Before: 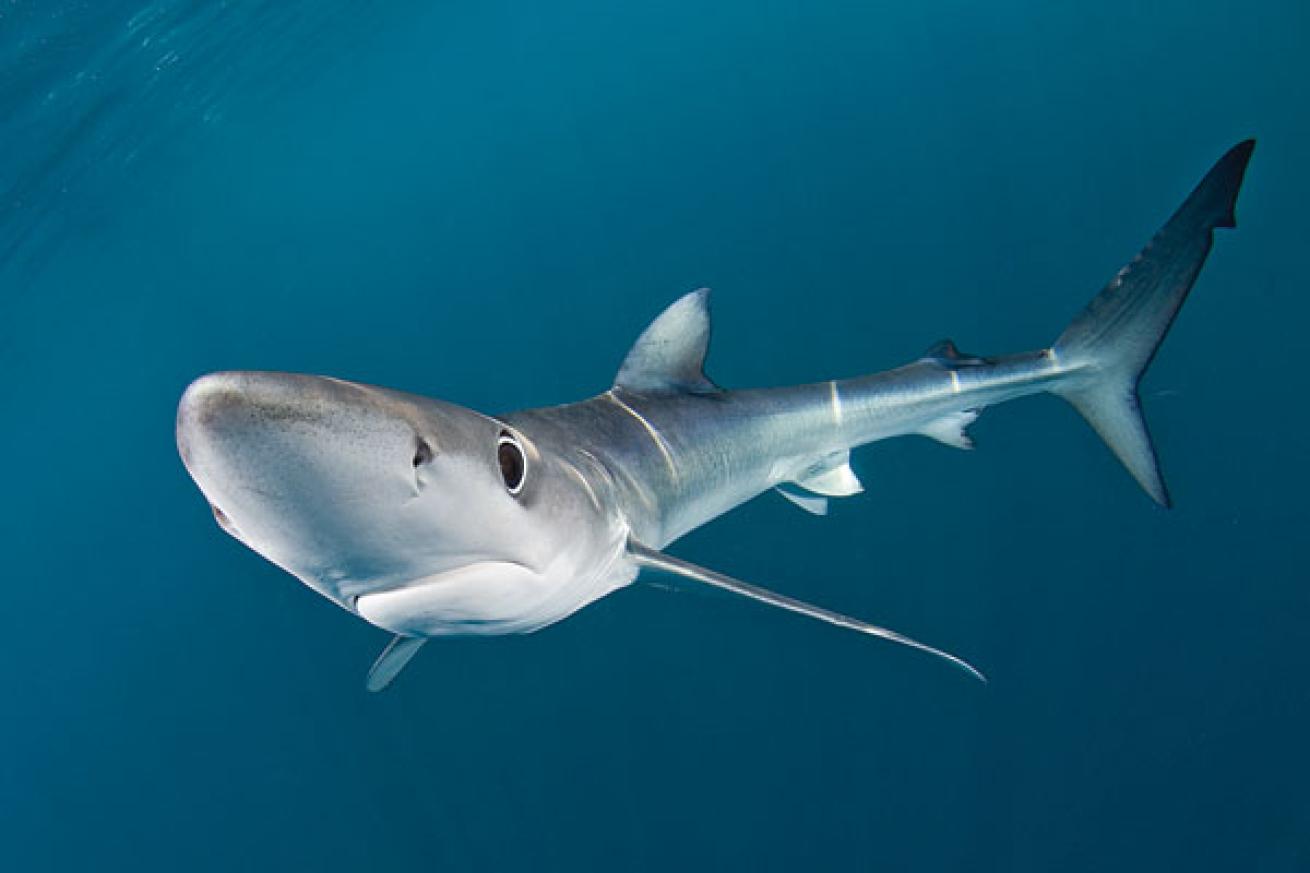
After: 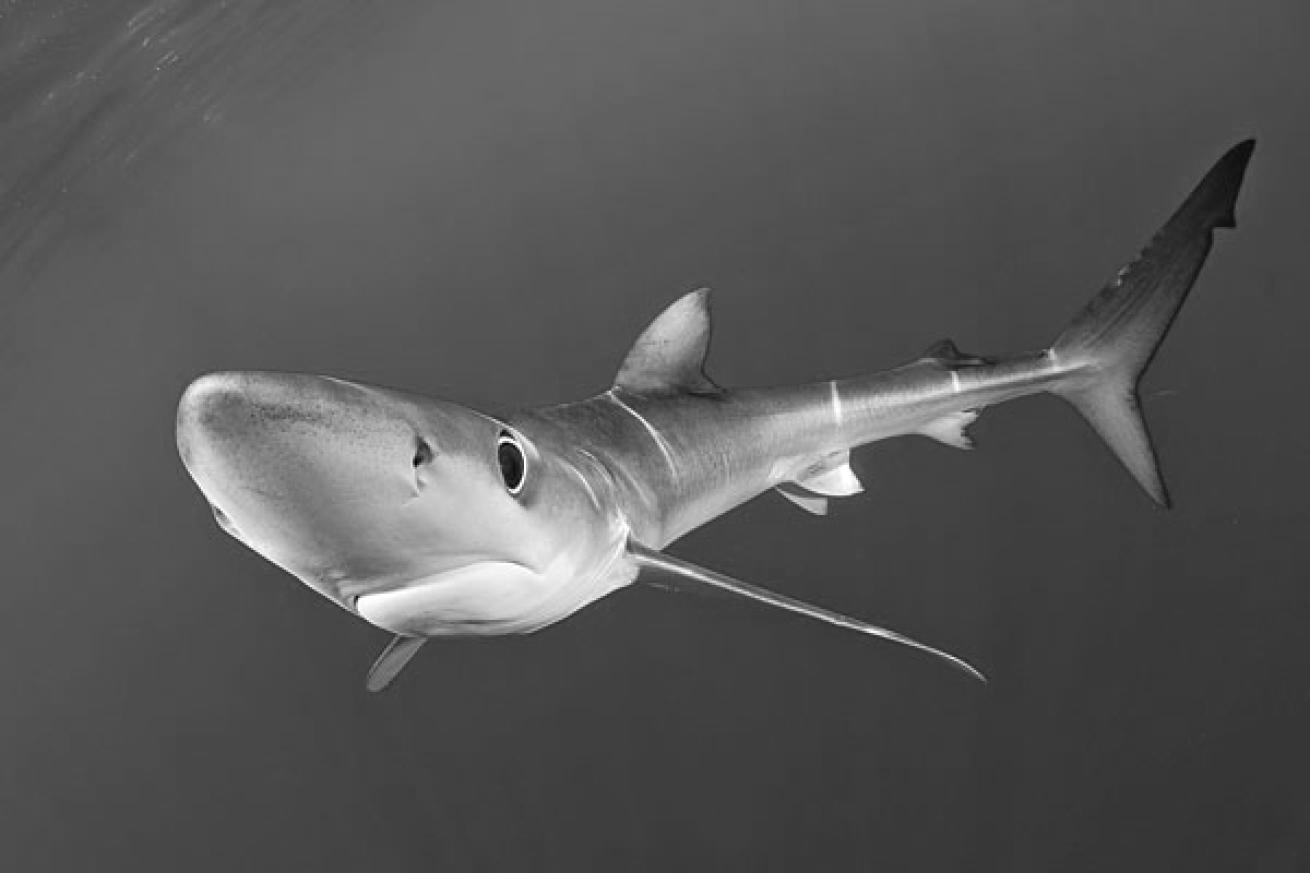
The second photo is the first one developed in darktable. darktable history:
white balance: red 1.042, blue 1.17
monochrome: on, module defaults
